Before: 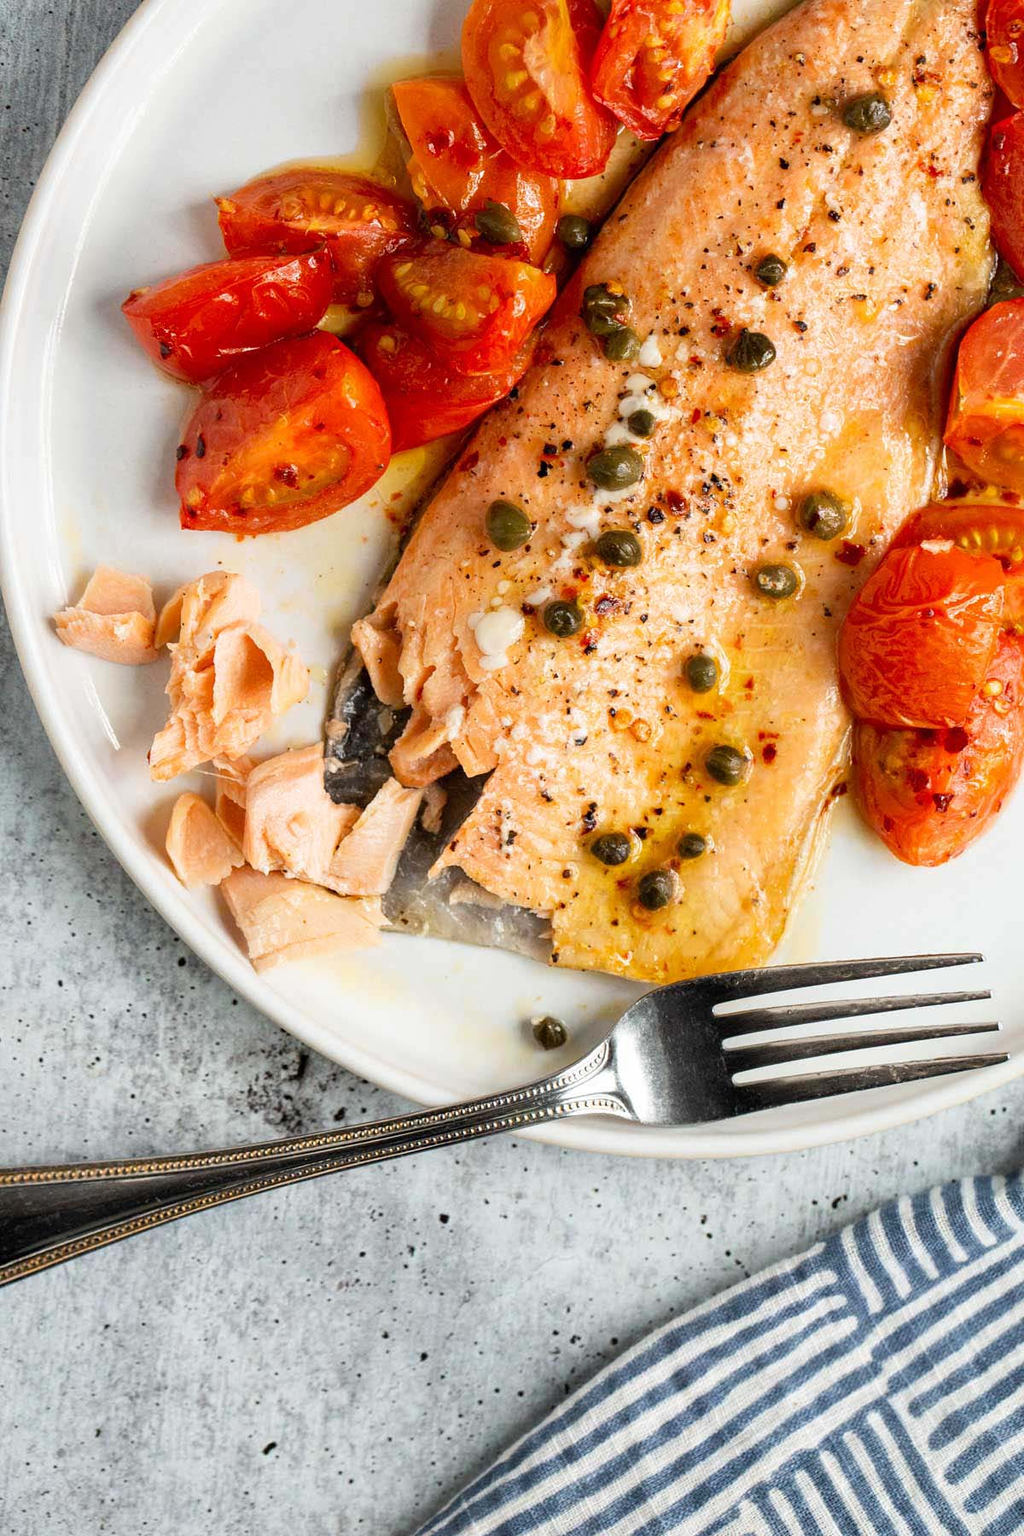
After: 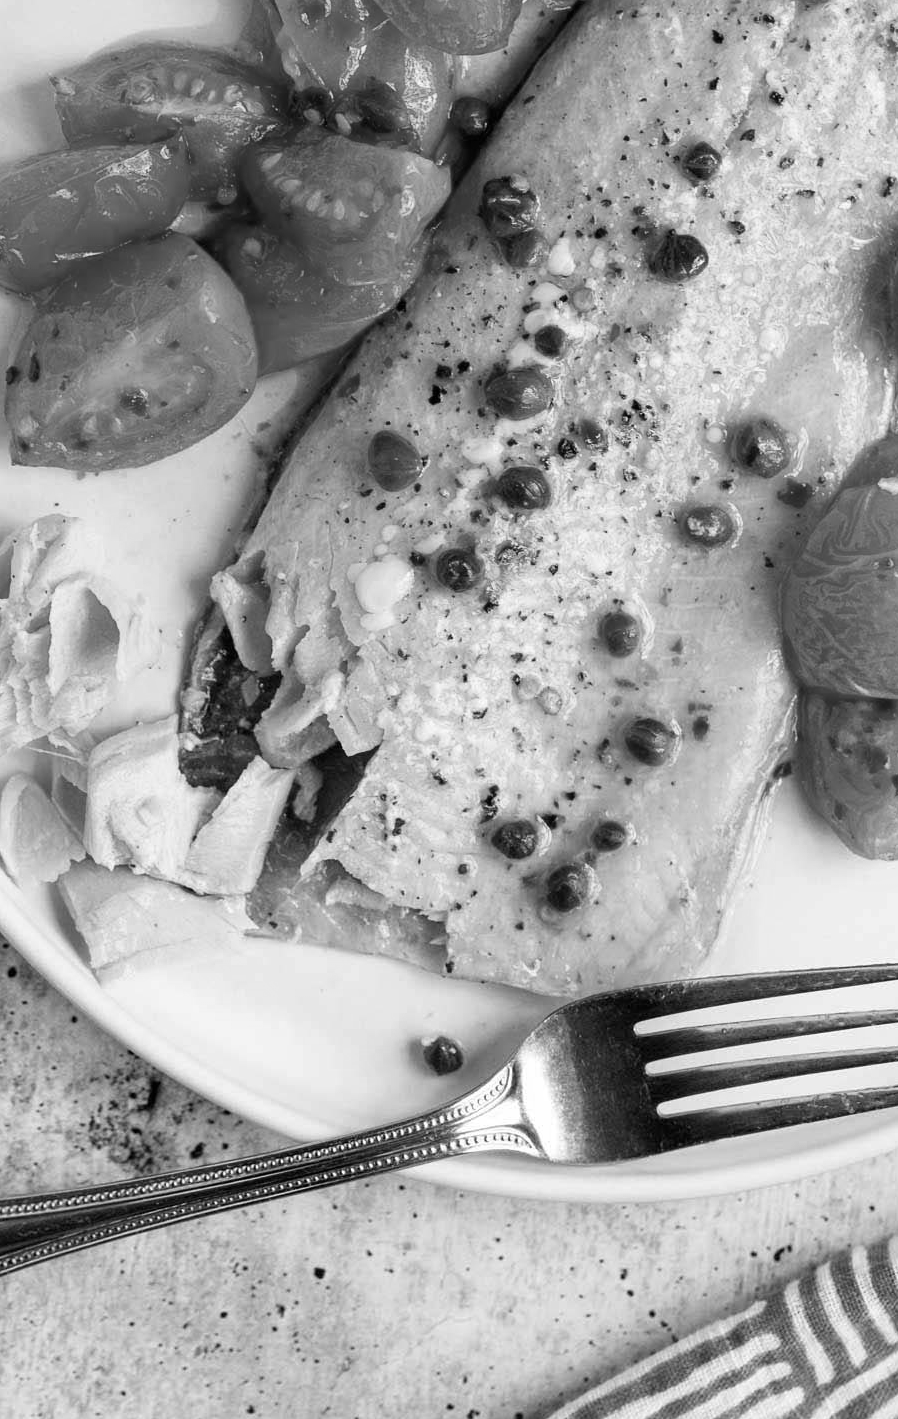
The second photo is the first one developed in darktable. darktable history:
monochrome: on, module defaults
crop: left 16.768%, top 8.653%, right 8.362%, bottom 12.485%
